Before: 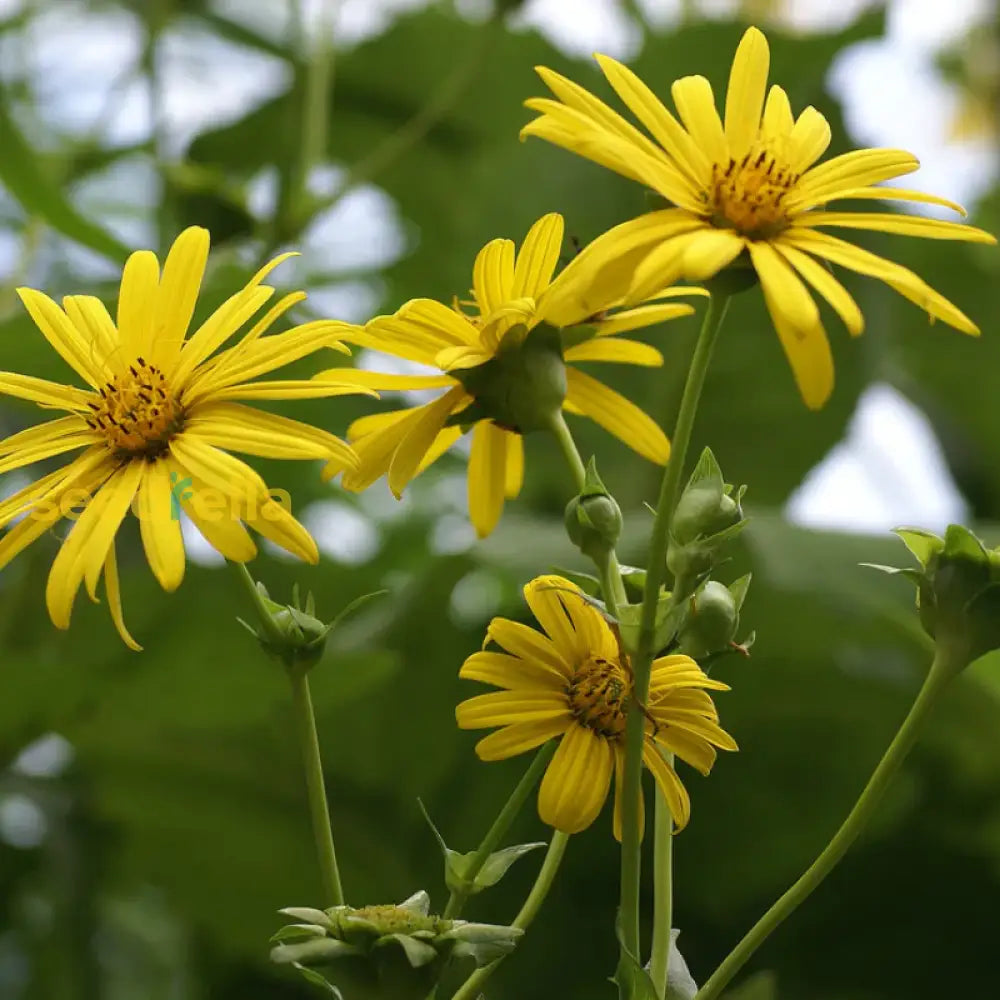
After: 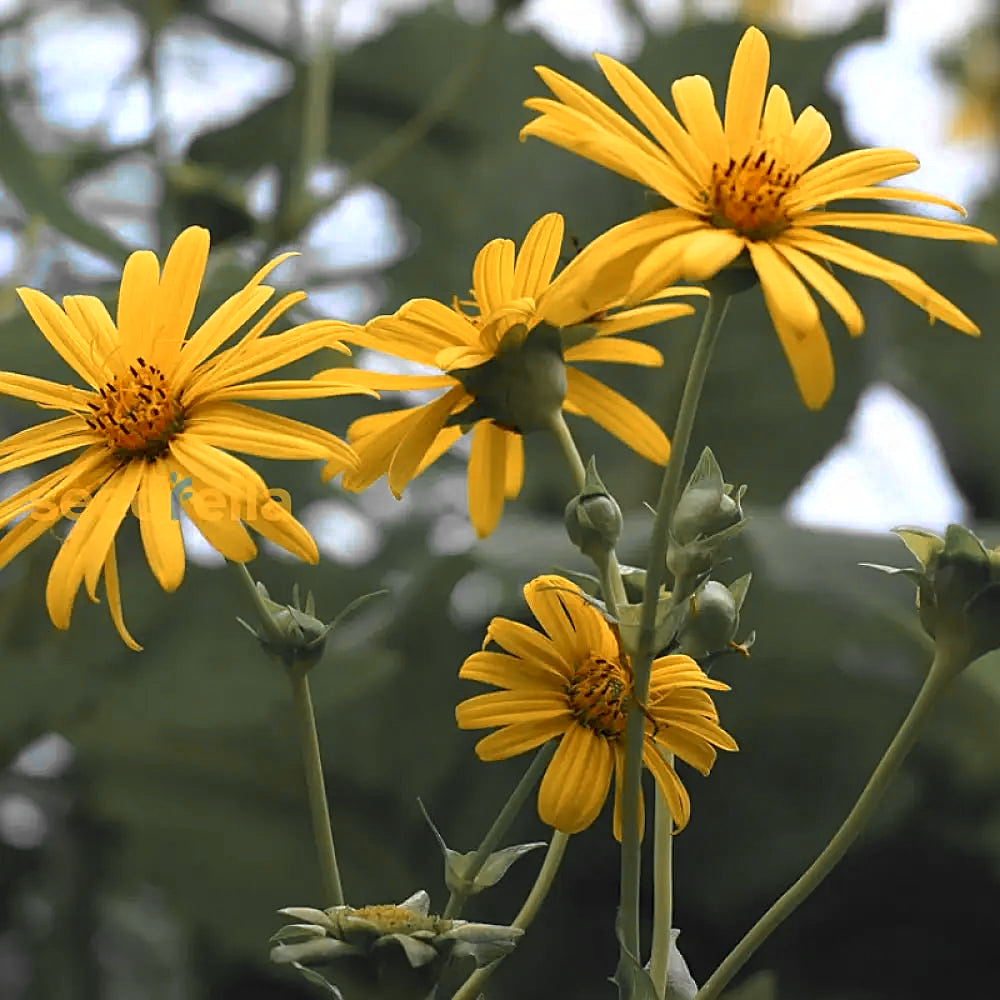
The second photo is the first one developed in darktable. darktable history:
color zones: curves: ch0 [(0, 0.363) (0.128, 0.373) (0.25, 0.5) (0.402, 0.407) (0.521, 0.525) (0.63, 0.559) (0.729, 0.662) (0.867, 0.471)]; ch1 [(0, 0.515) (0.136, 0.618) (0.25, 0.5) (0.378, 0) (0.516, 0) (0.622, 0.593) (0.737, 0.819) (0.87, 0.593)]; ch2 [(0, 0.529) (0.128, 0.471) (0.282, 0.451) (0.386, 0.662) (0.516, 0.525) (0.633, 0.554) (0.75, 0.62) (0.875, 0.441)]
local contrast: mode bilateral grid, contrast 15, coarseness 36, detail 105%, midtone range 0.2
sharpen: on, module defaults
